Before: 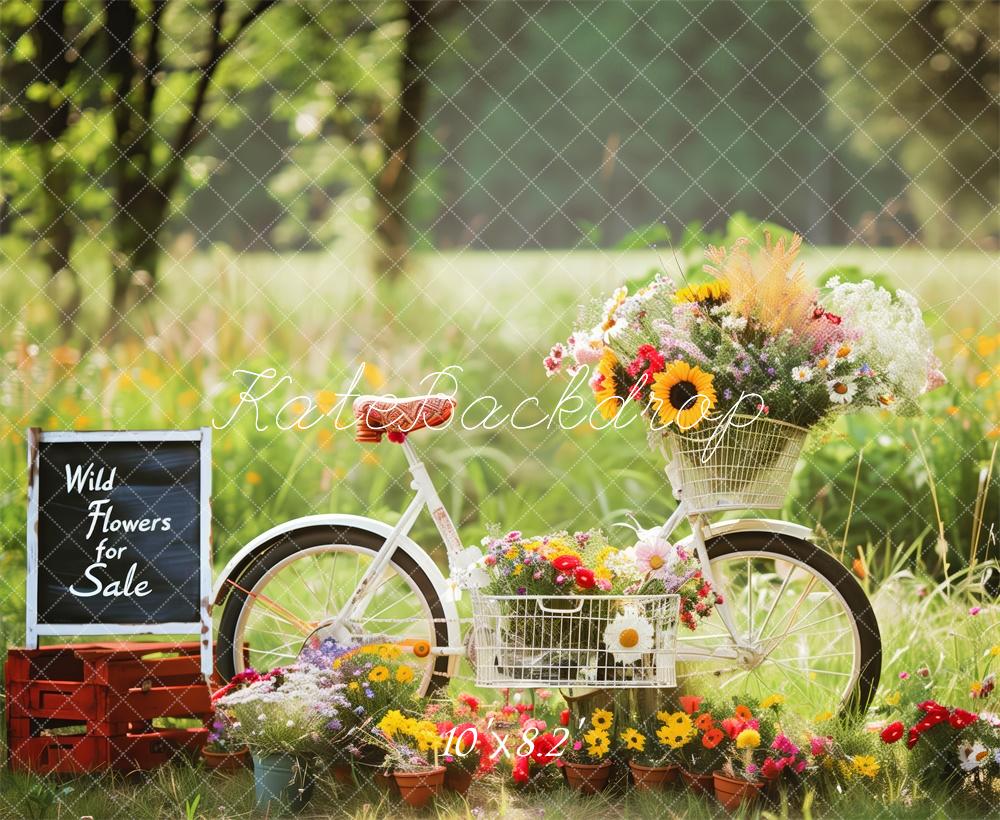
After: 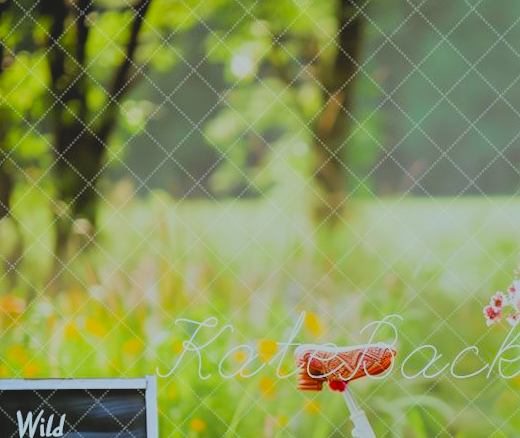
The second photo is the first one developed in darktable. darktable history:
shadows and highlights: shadows 22.7, highlights -48.71, soften with gaussian
rotate and perspective: rotation 0.074°, lens shift (vertical) 0.096, lens shift (horizontal) -0.041, crop left 0.043, crop right 0.952, crop top 0.024, crop bottom 0.979
contrast brightness saturation: contrast -0.15, brightness 0.05, saturation -0.12
white balance: red 0.925, blue 1.046
crop and rotate: left 3.047%, top 7.509%, right 42.236%, bottom 37.598%
filmic rgb: black relative exposure -7.65 EV, white relative exposure 4.56 EV, hardness 3.61, contrast 1.05
velvia: strength 32%, mid-tones bias 0.2
